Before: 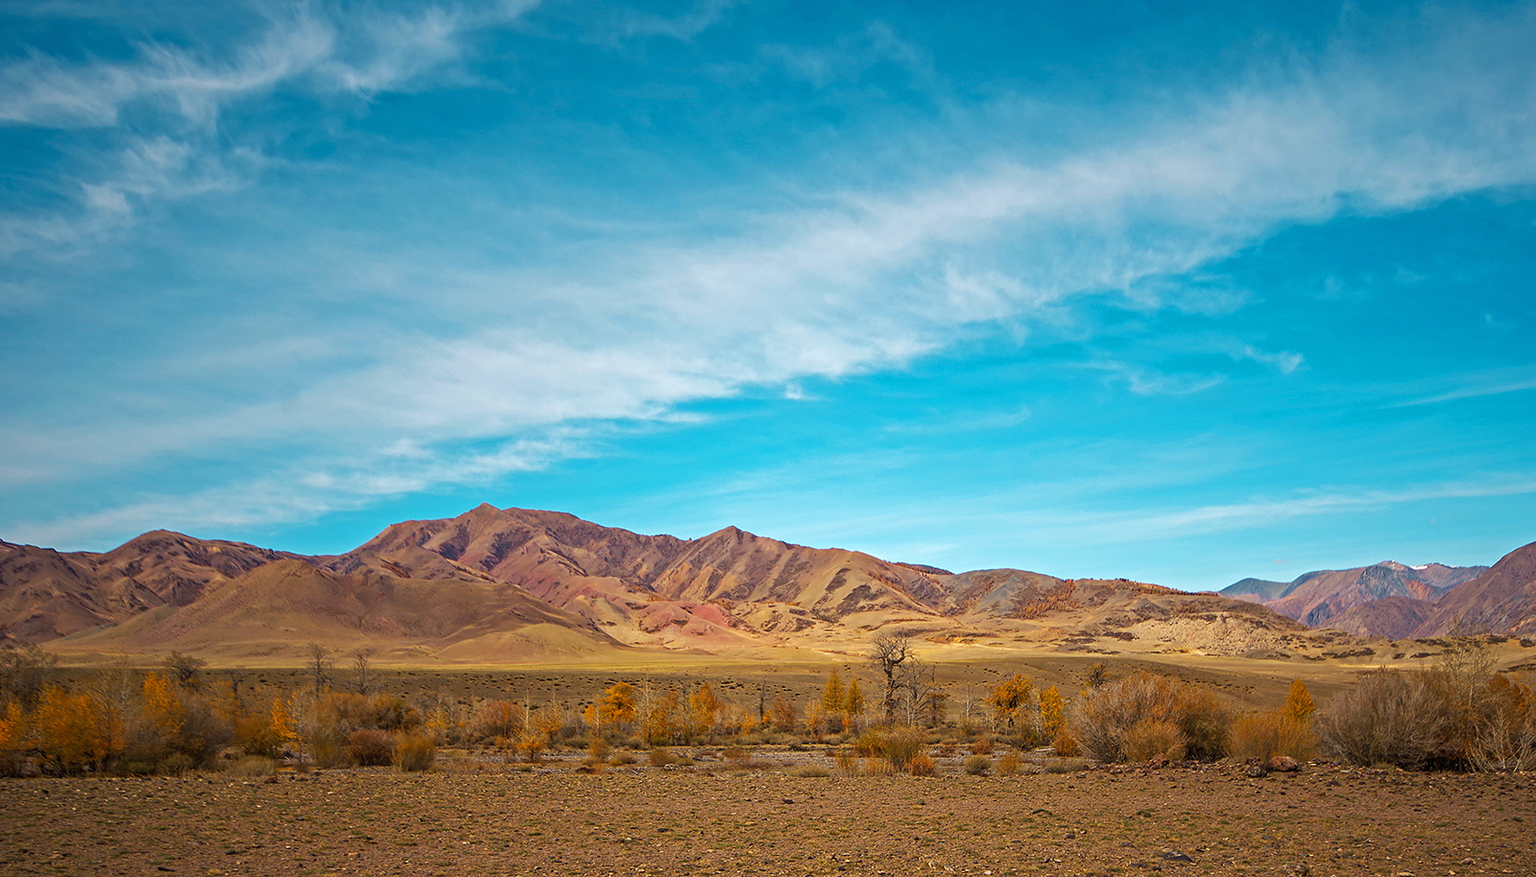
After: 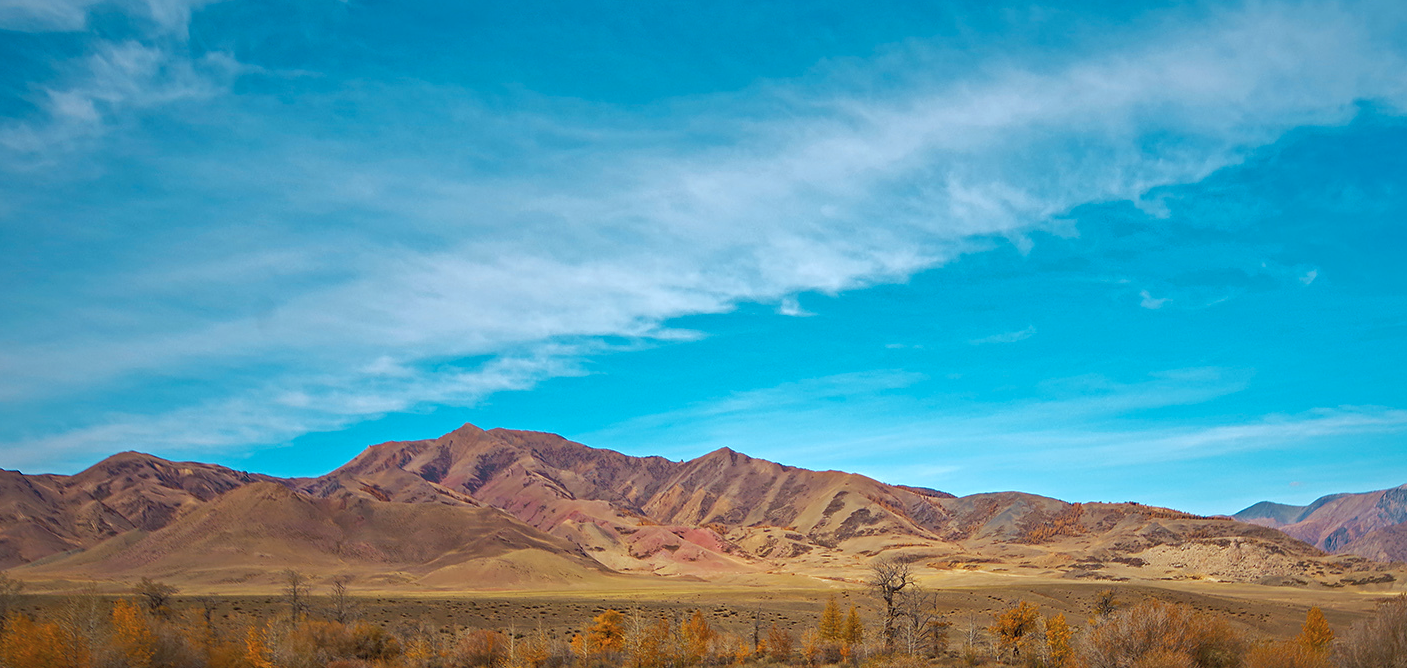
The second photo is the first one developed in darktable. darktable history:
crop and rotate: left 2.335%, top 11.051%, right 9.724%, bottom 15.855%
shadows and highlights: highlights color adjustment 0.475%
color correction: highlights a* -4.01, highlights b* -10.87
